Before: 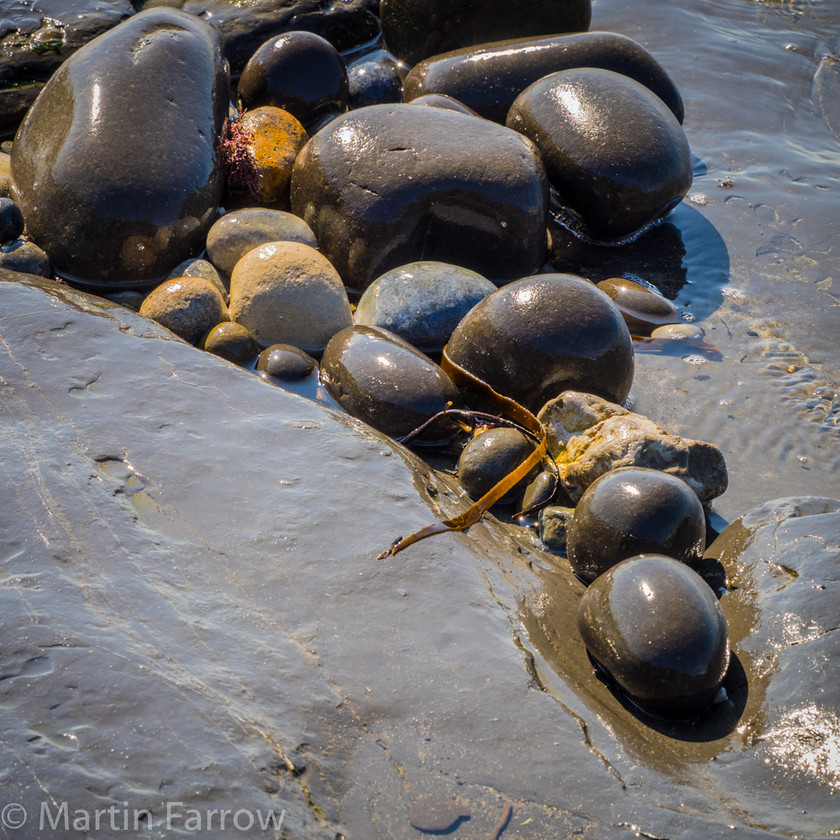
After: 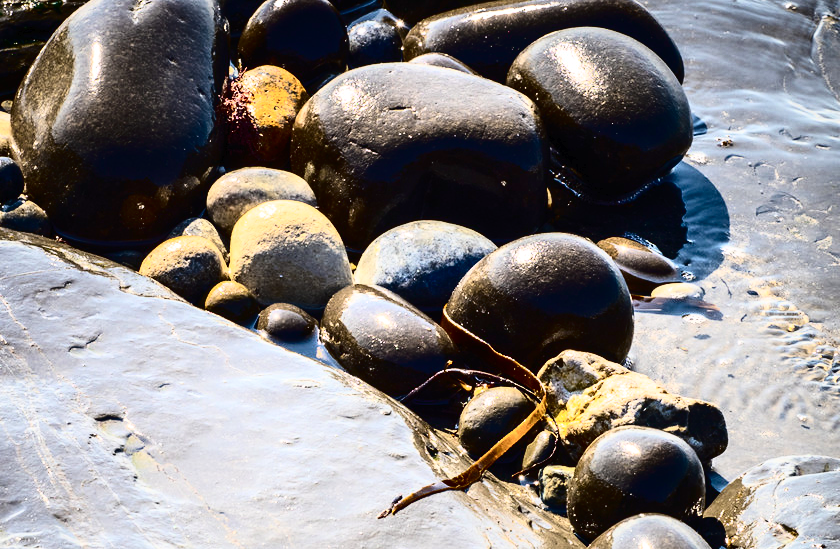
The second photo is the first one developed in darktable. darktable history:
crop and rotate: top 4.949%, bottom 29.589%
tone curve: curves: ch0 [(0, 0) (0.003, 0.01) (0.011, 0.012) (0.025, 0.012) (0.044, 0.017) (0.069, 0.021) (0.1, 0.025) (0.136, 0.03) (0.177, 0.037) (0.224, 0.052) (0.277, 0.092) (0.335, 0.16) (0.399, 0.3) (0.468, 0.463) (0.543, 0.639) (0.623, 0.796) (0.709, 0.904) (0.801, 0.962) (0.898, 0.988) (1, 1)], color space Lab, independent channels, preserve colors none
exposure: exposure 0.374 EV, compensate highlight preservation false
